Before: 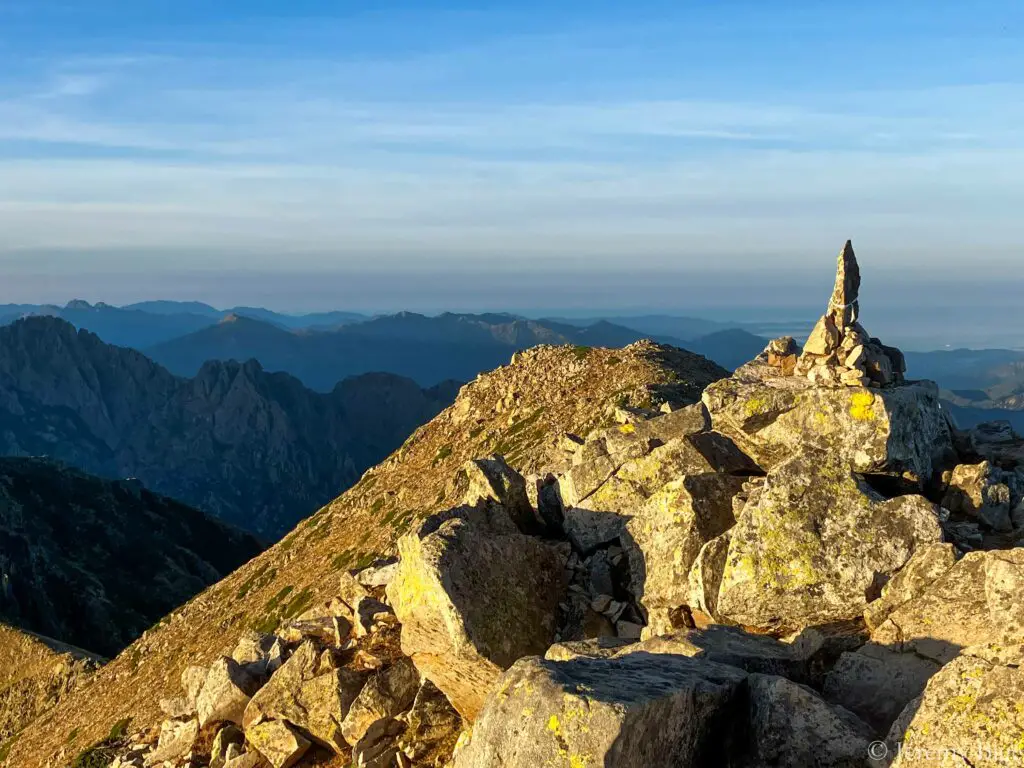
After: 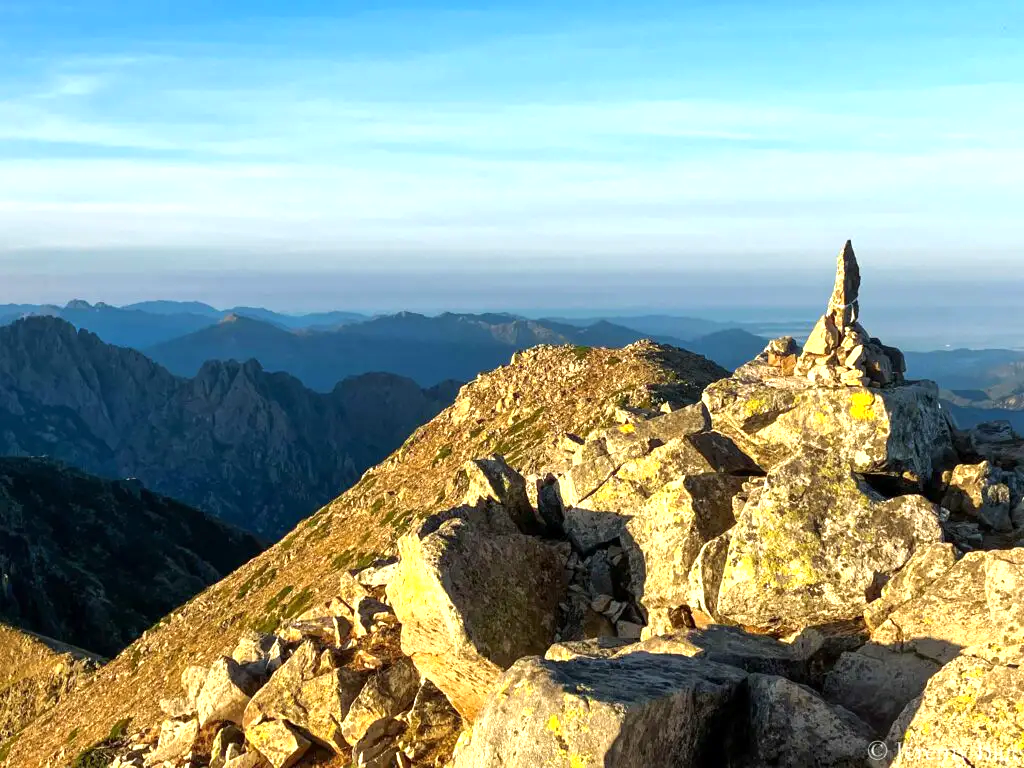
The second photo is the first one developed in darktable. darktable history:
tone equalizer: -8 EV -0.785 EV, -7 EV -0.668 EV, -6 EV -0.627 EV, -5 EV -0.39 EV, -3 EV 0.401 EV, -2 EV 0.6 EV, -1 EV 0.678 EV, +0 EV 0.773 EV, smoothing diameter 24.8%, edges refinement/feathering 7.32, preserve details guided filter
